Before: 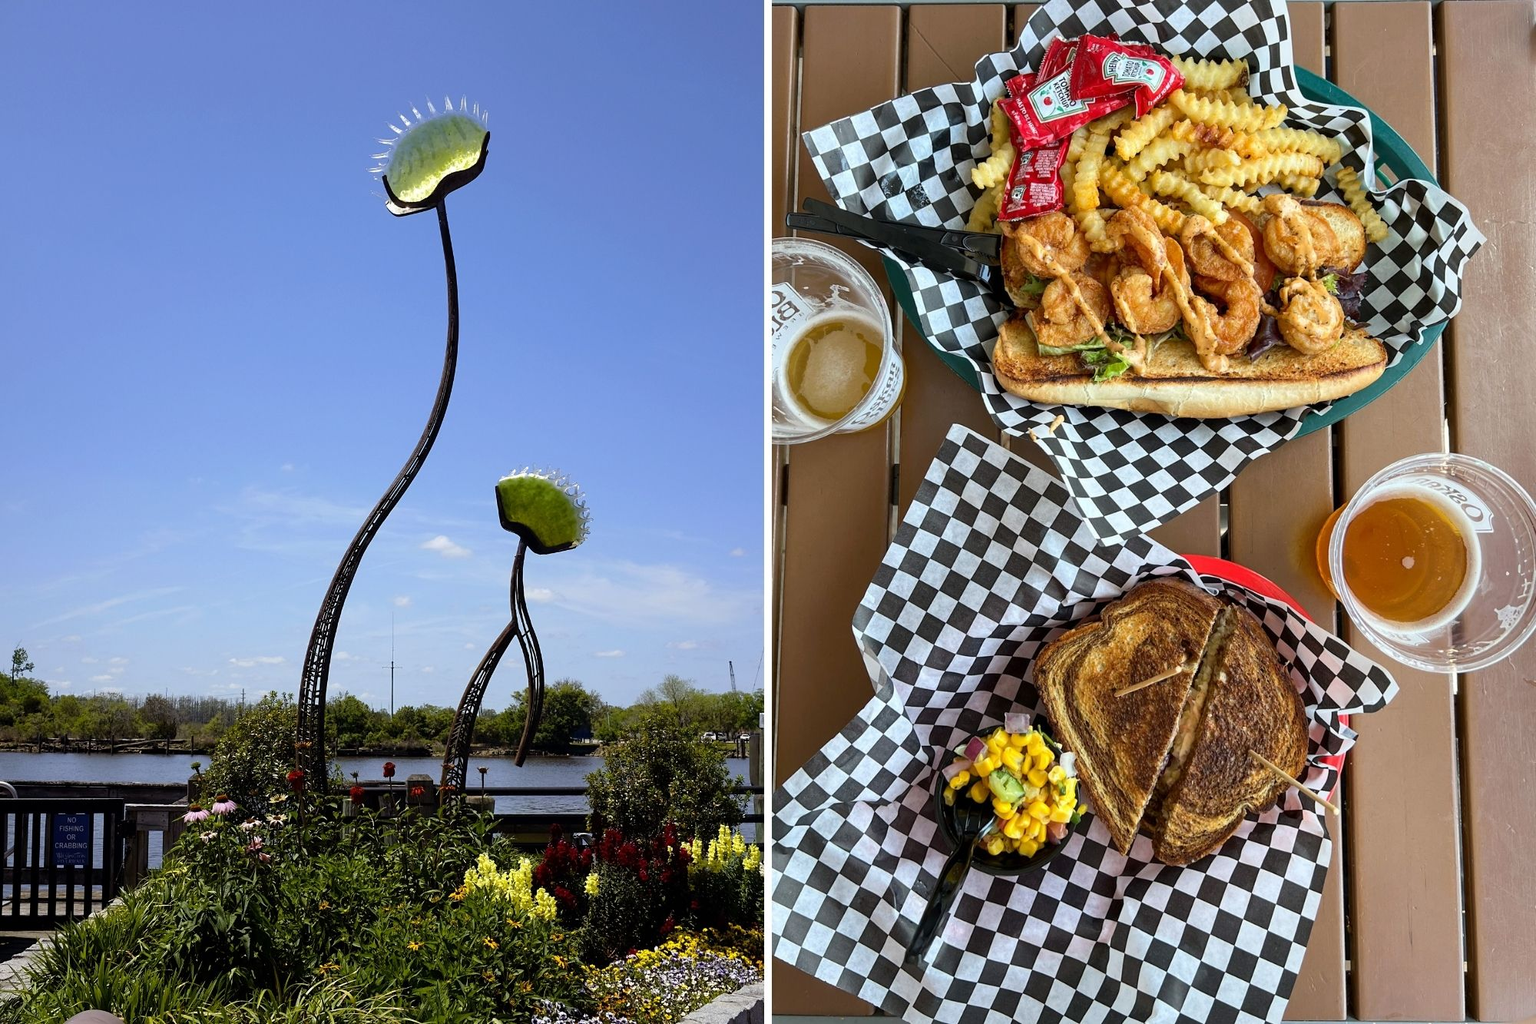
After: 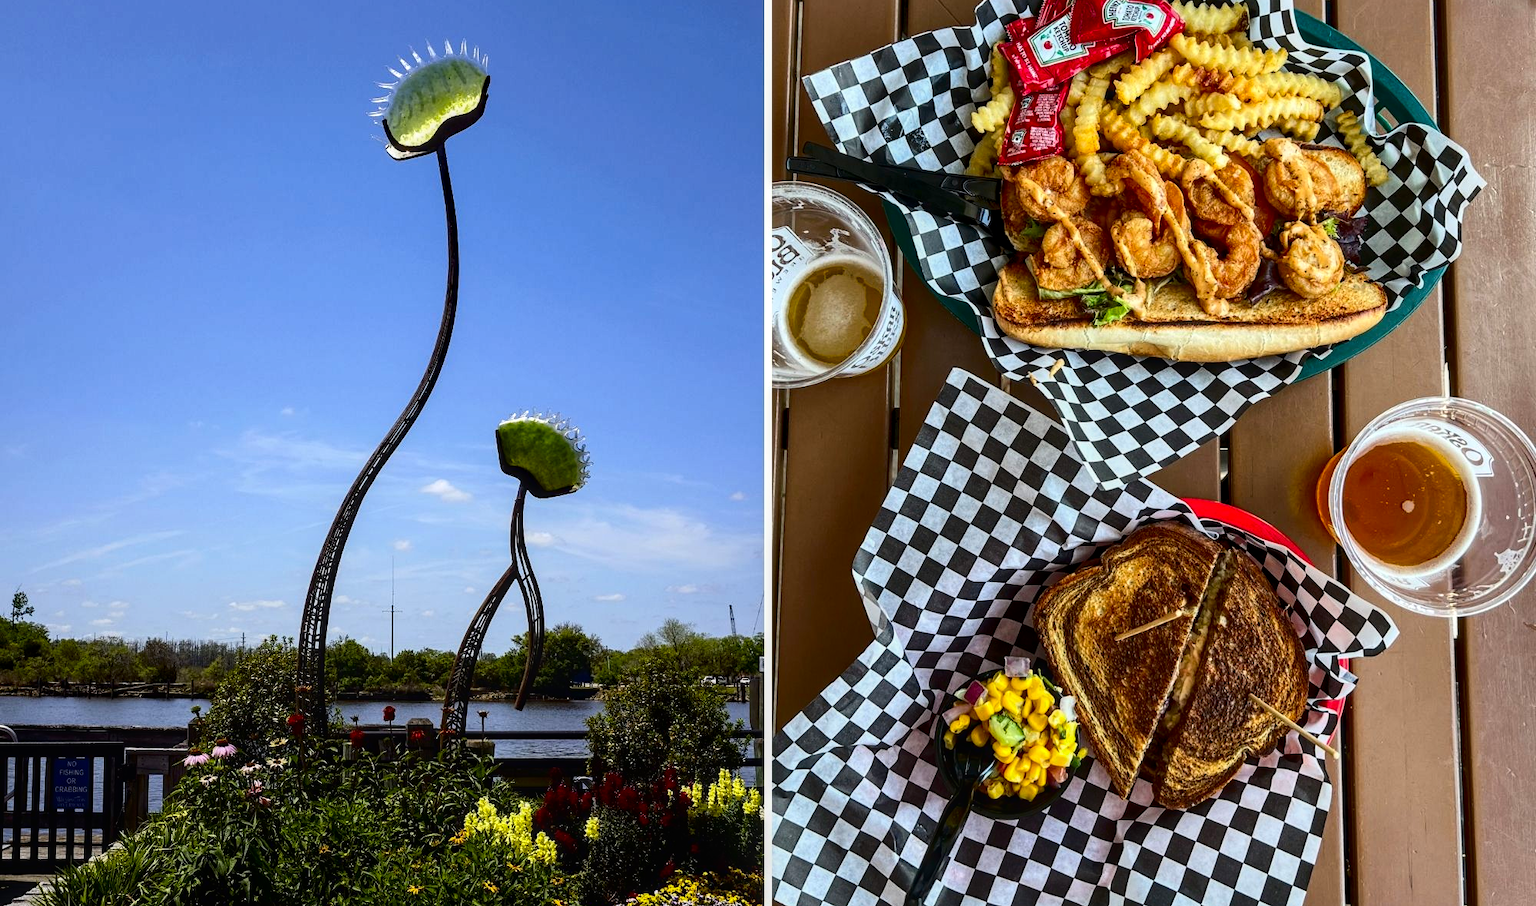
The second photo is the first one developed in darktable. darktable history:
contrast brightness saturation: contrast 0.195, brightness -0.104, saturation 0.206
local contrast: on, module defaults
crop and rotate: top 5.515%, bottom 5.95%
